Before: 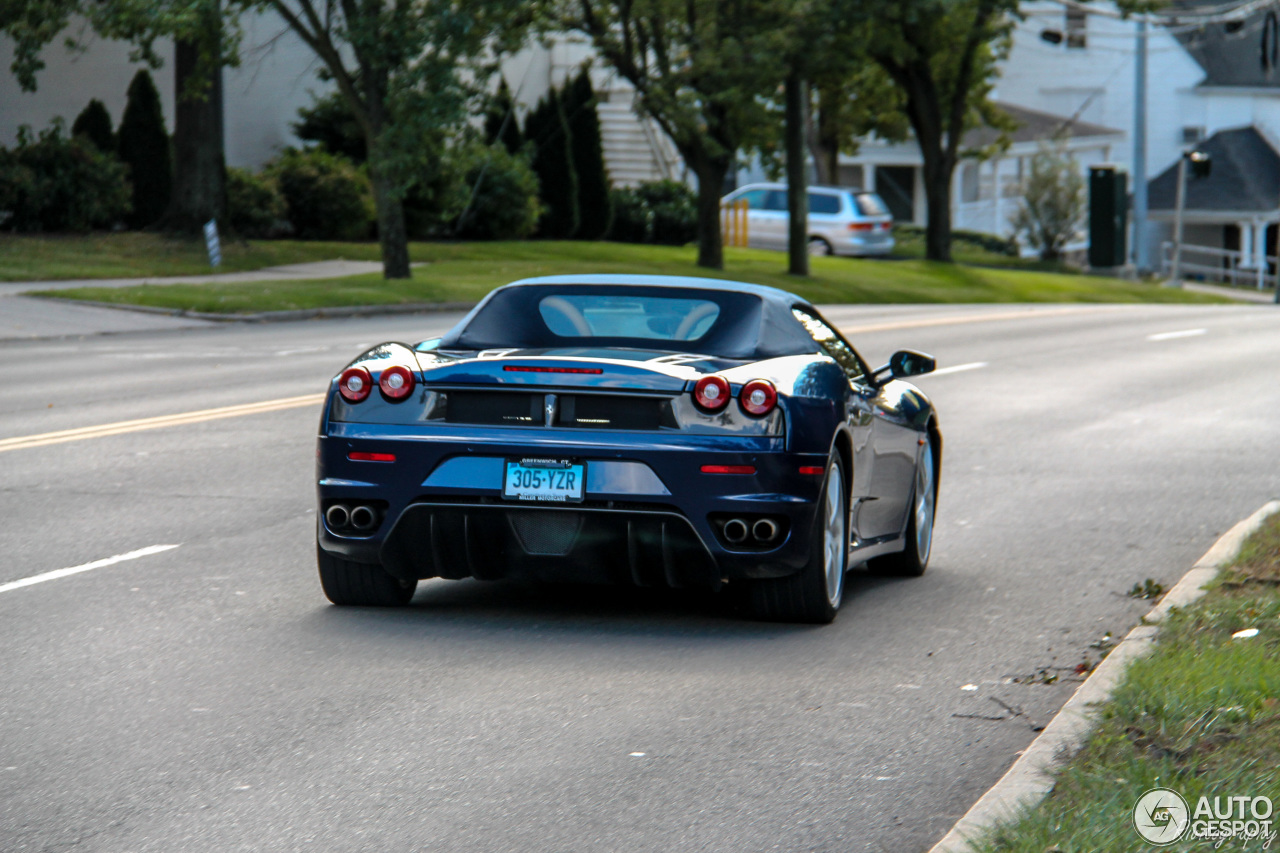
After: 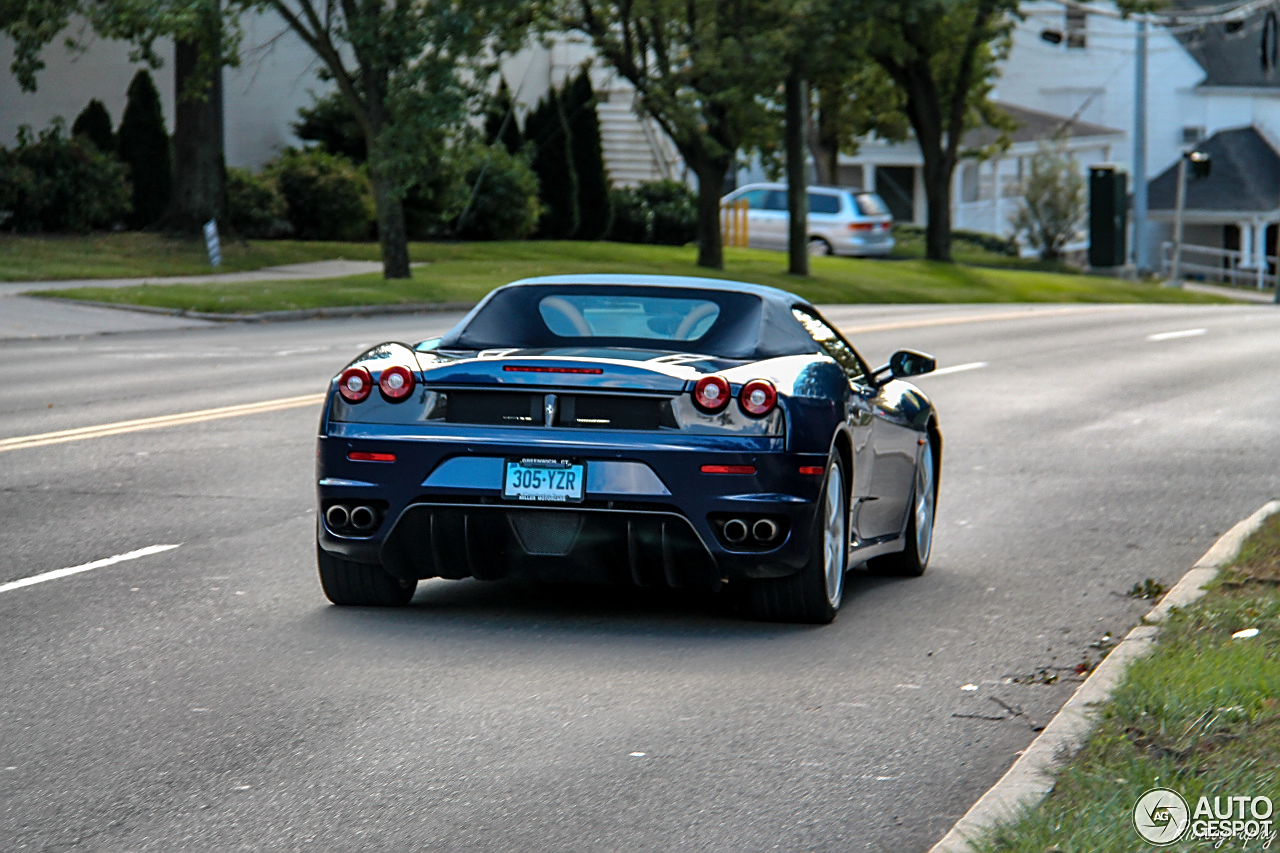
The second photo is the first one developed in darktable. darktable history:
shadows and highlights: shadows 19.13, highlights -83.41, soften with gaussian
sharpen: on, module defaults
